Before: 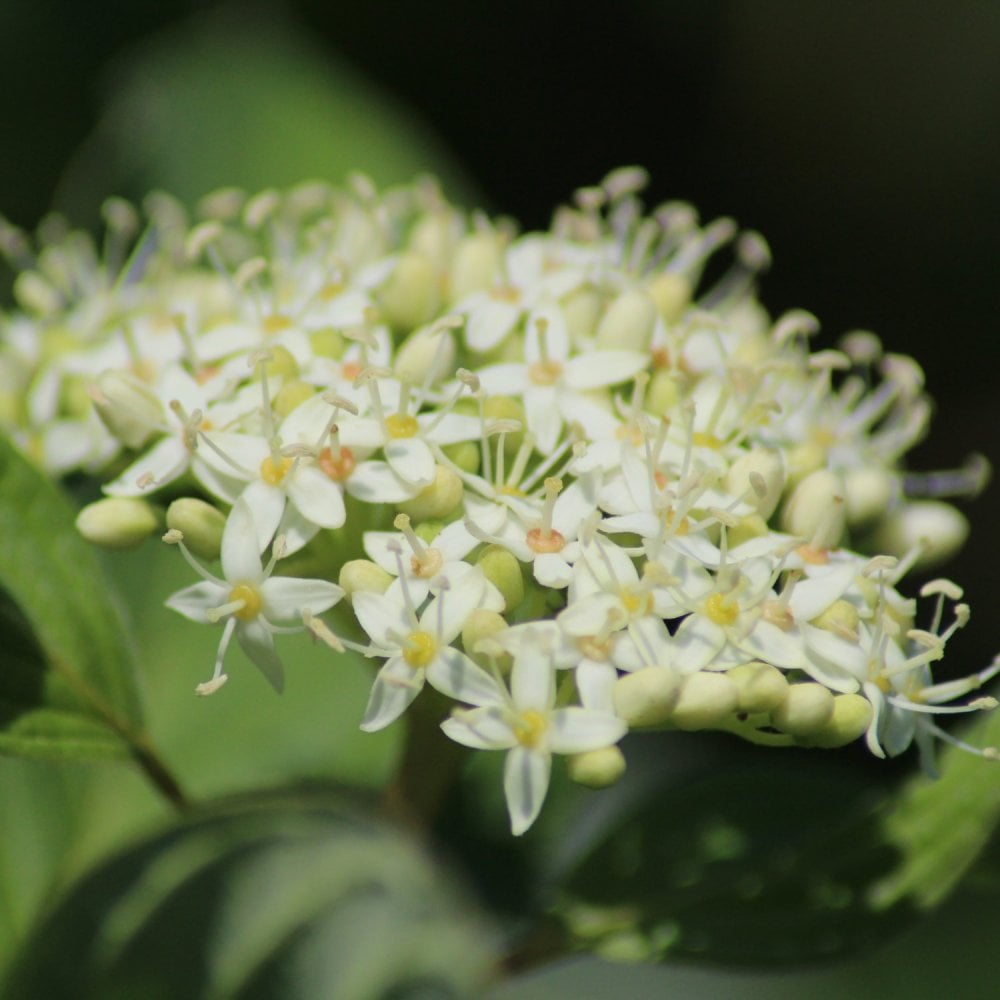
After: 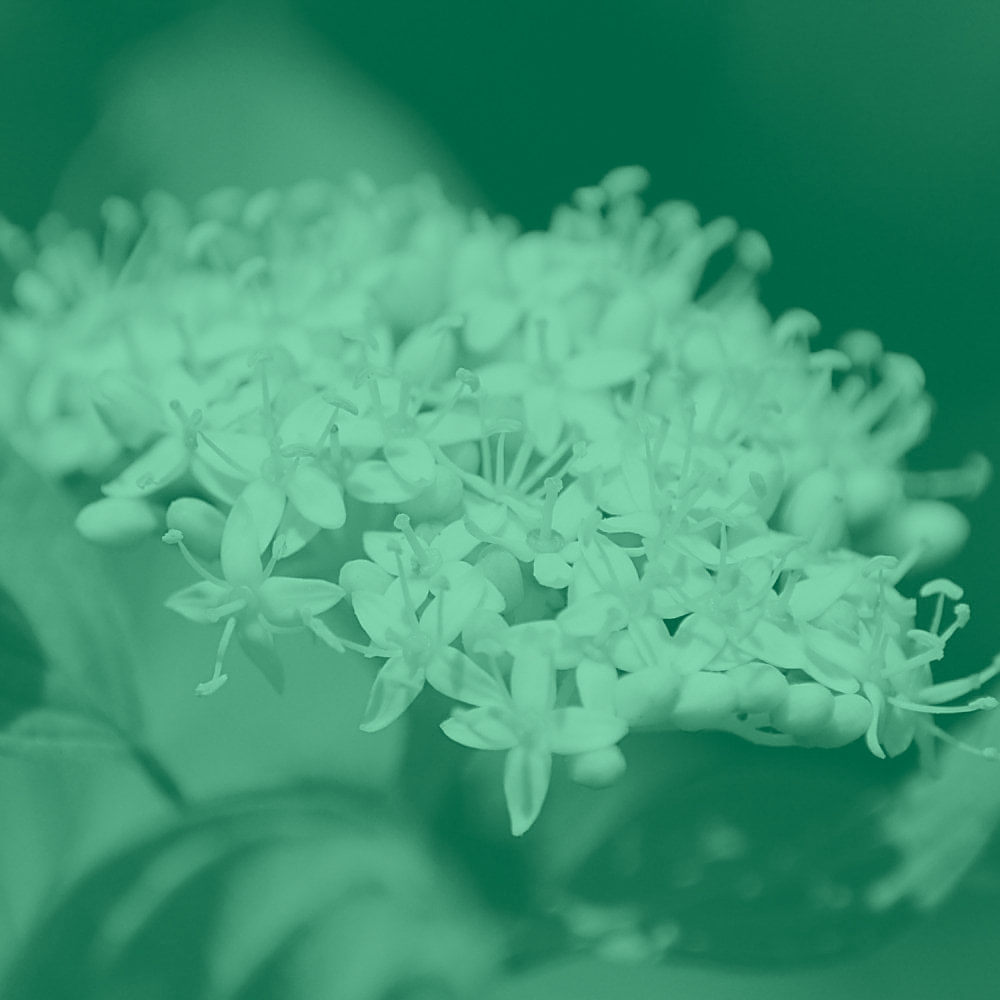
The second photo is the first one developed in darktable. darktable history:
sharpen: radius 1.4, amount 1.25, threshold 0.7
colorize: hue 147.6°, saturation 65%, lightness 21.64%
color balance rgb: shadows lift › hue 87.51°, highlights gain › chroma 3.21%, highlights gain › hue 55.1°, global offset › chroma 0.15%, global offset › hue 253.66°, linear chroma grading › global chroma 0.5%
